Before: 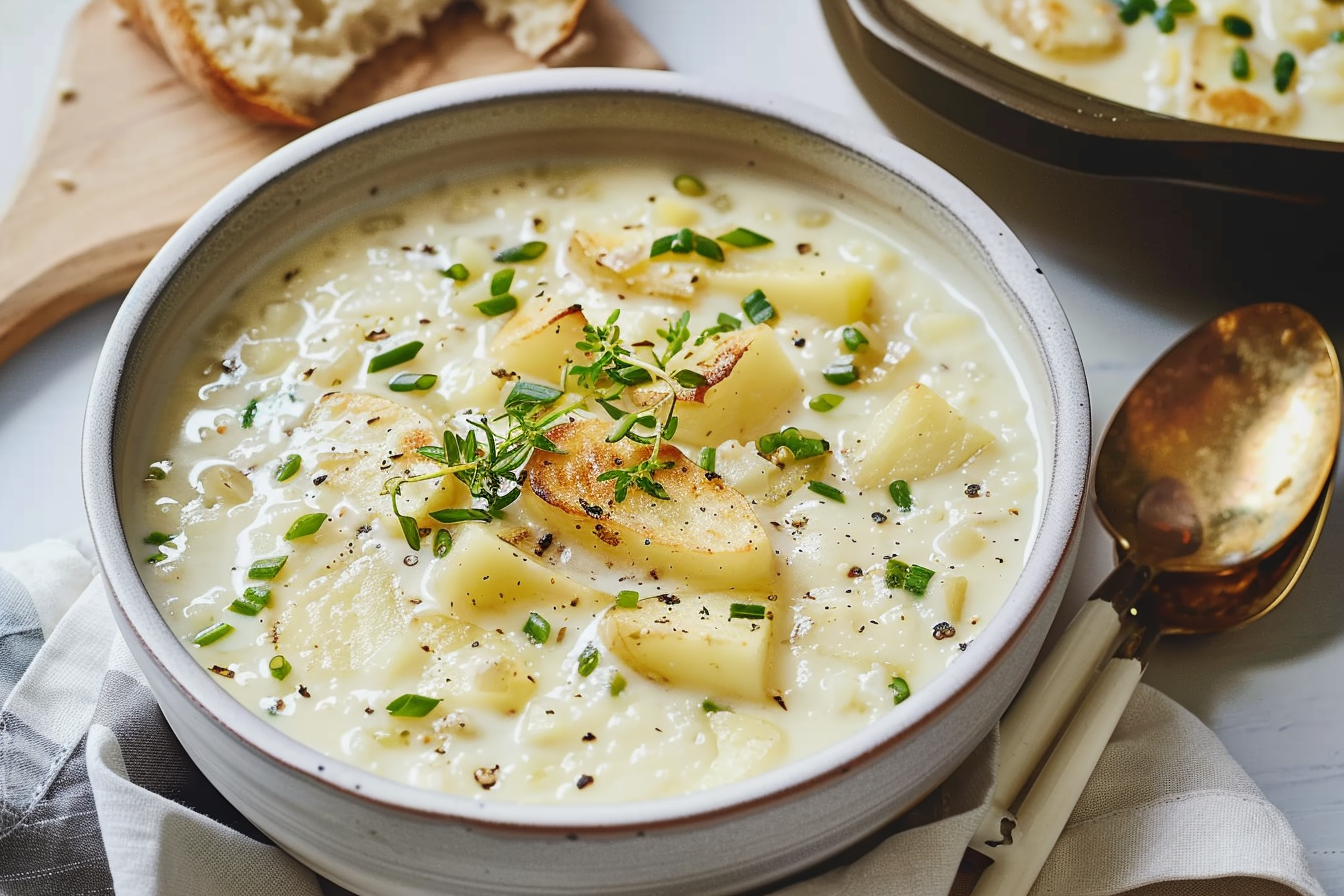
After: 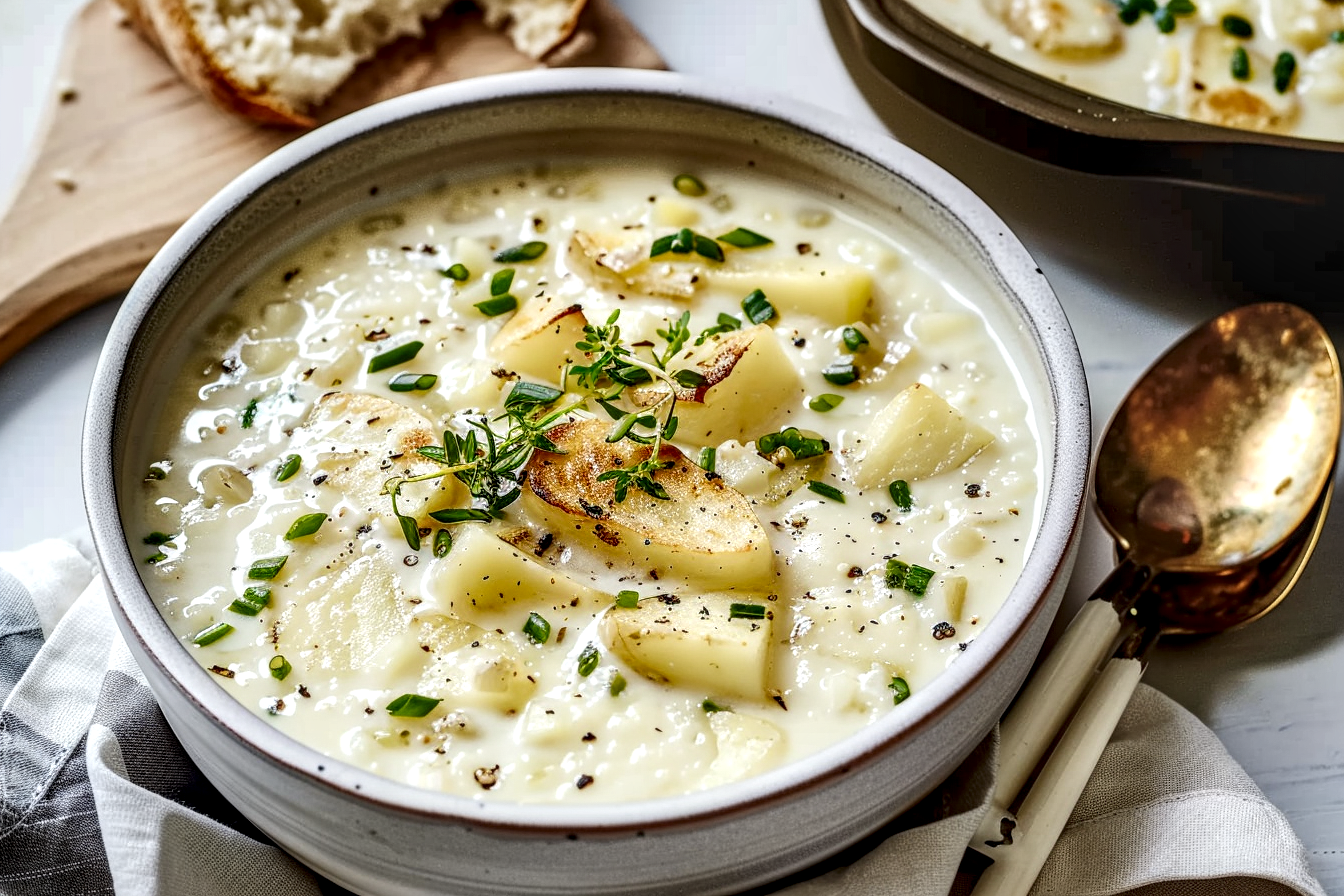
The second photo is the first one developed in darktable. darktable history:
local contrast: highlights 16%, detail 185%
